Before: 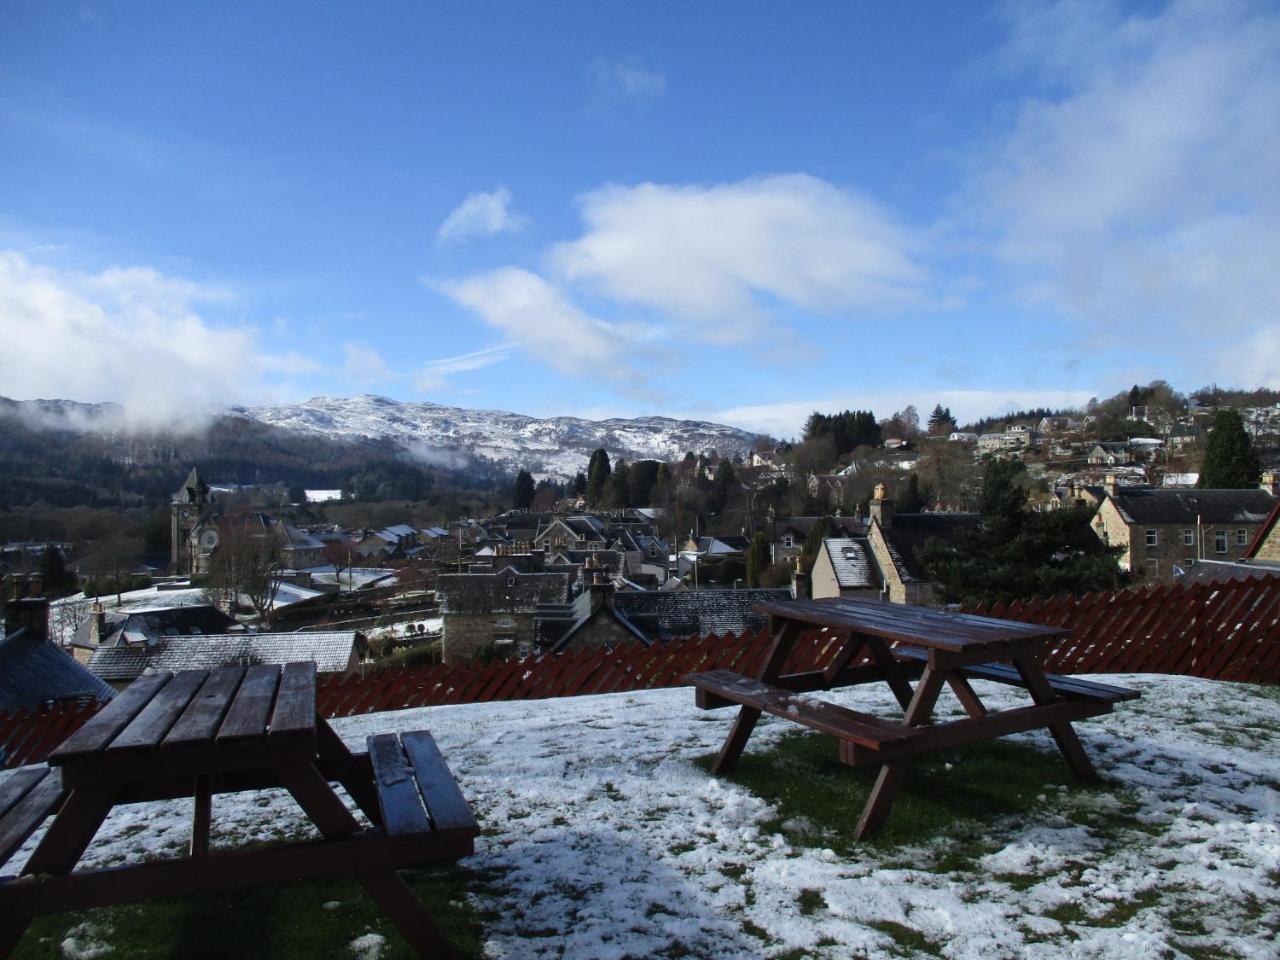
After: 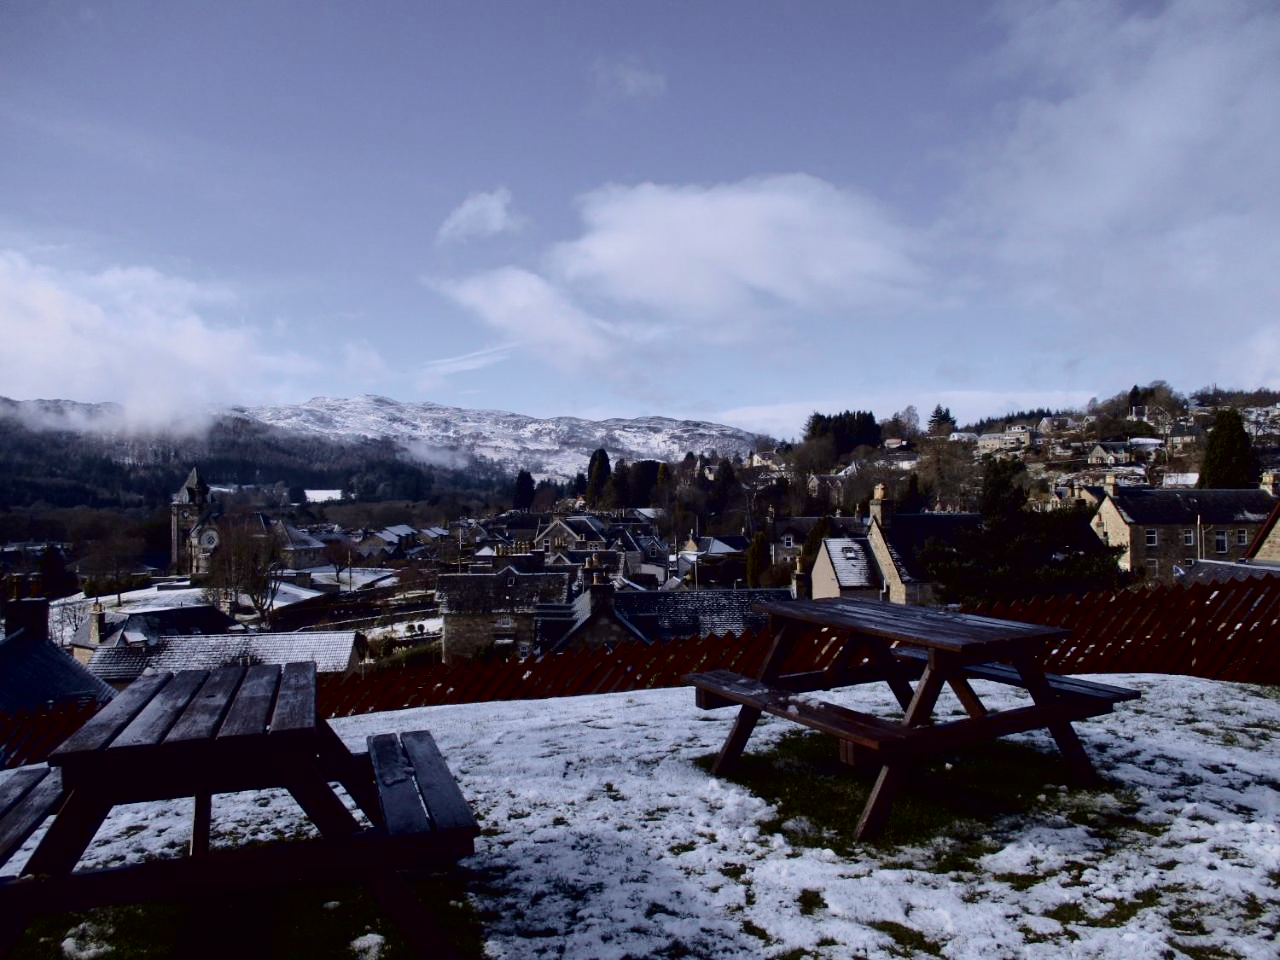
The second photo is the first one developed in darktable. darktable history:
tone curve: curves: ch0 [(0.003, 0.003) (0.104, 0.026) (0.236, 0.181) (0.401, 0.443) (0.495, 0.55) (0.625, 0.67) (0.819, 0.841) (0.96, 0.899)]; ch1 [(0, 0) (0.161, 0.092) (0.37, 0.302) (0.424, 0.402) (0.45, 0.466) (0.495, 0.51) (0.573, 0.571) (0.638, 0.641) (0.751, 0.741) (1, 1)]; ch2 [(0, 0) (0.352, 0.403) (0.466, 0.443) (0.524, 0.526) (0.56, 0.556) (1, 1)], color space Lab, independent channels, preserve colors none
exposure: exposure -0.36 EV, compensate highlight preservation false
